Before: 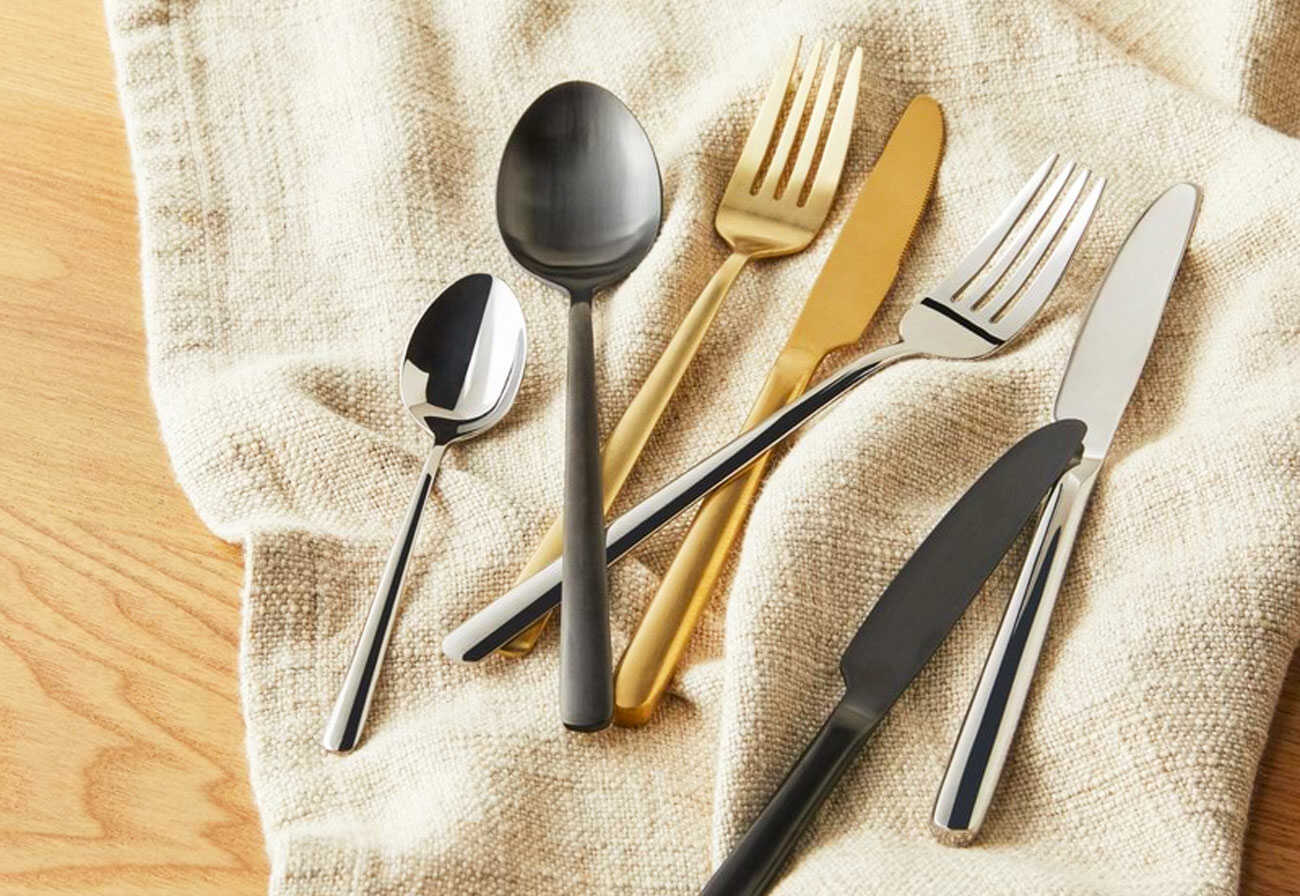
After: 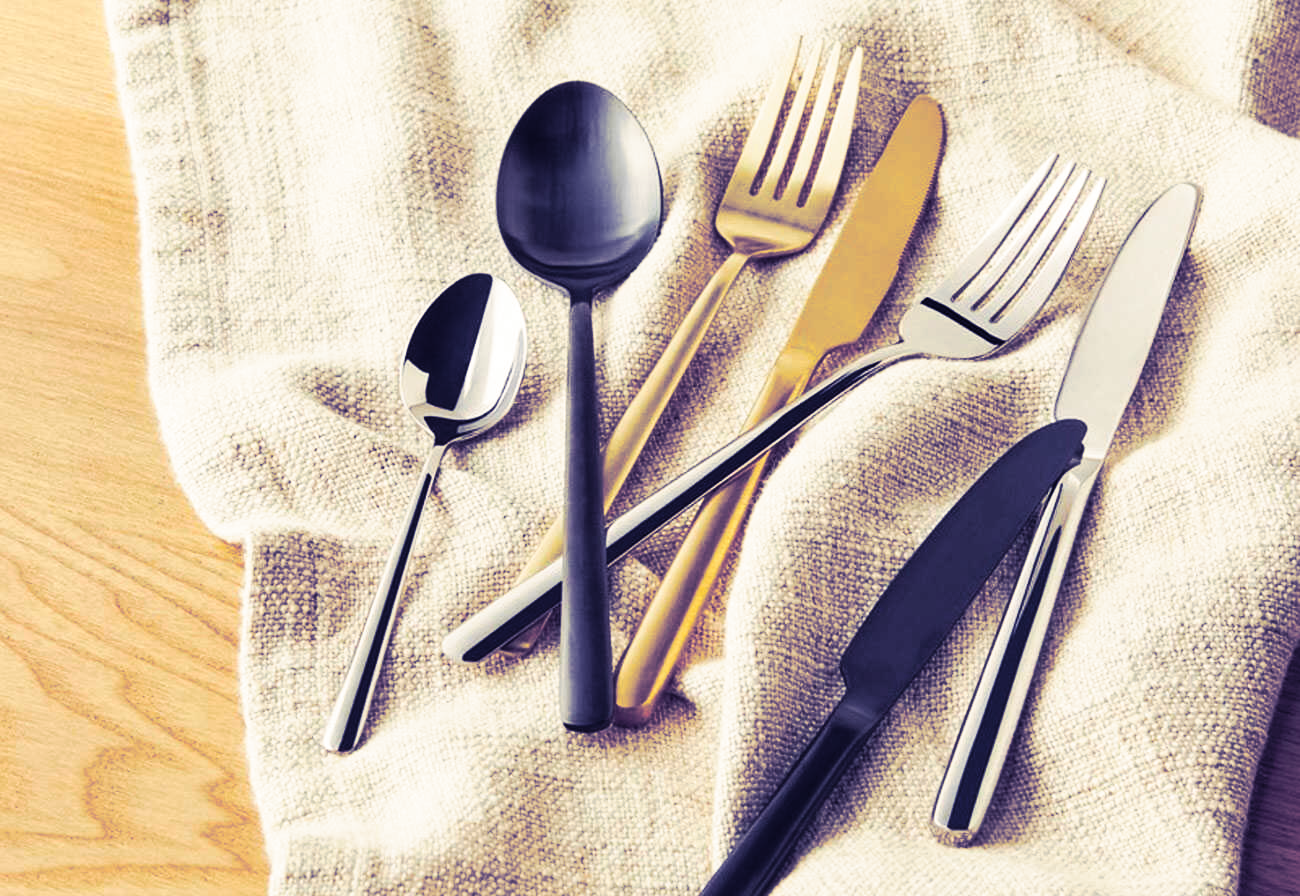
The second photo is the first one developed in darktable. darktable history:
tone curve: curves: ch0 [(0, 0) (0.003, 0.009) (0.011, 0.019) (0.025, 0.034) (0.044, 0.057) (0.069, 0.082) (0.1, 0.104) (0.136, 0.131) (0.177, 0.165) (0.224, 0.212) (0.277, 0.279) (0.335, 0.342) (0.399, 0.401) (0.468, 0.477) (0.543, 0.572) (0.623, 0.675) (0.709, 0.772) (0.801, 0.85) (0.898, 0.942) (1, 1)], preserve colors none
split-toning: shadows › hue 242.67°, shadows › saturation 0.733, highlights › hue 45.33°, highlights › saturation 0.667, balance -53.304, compress 21.15%
